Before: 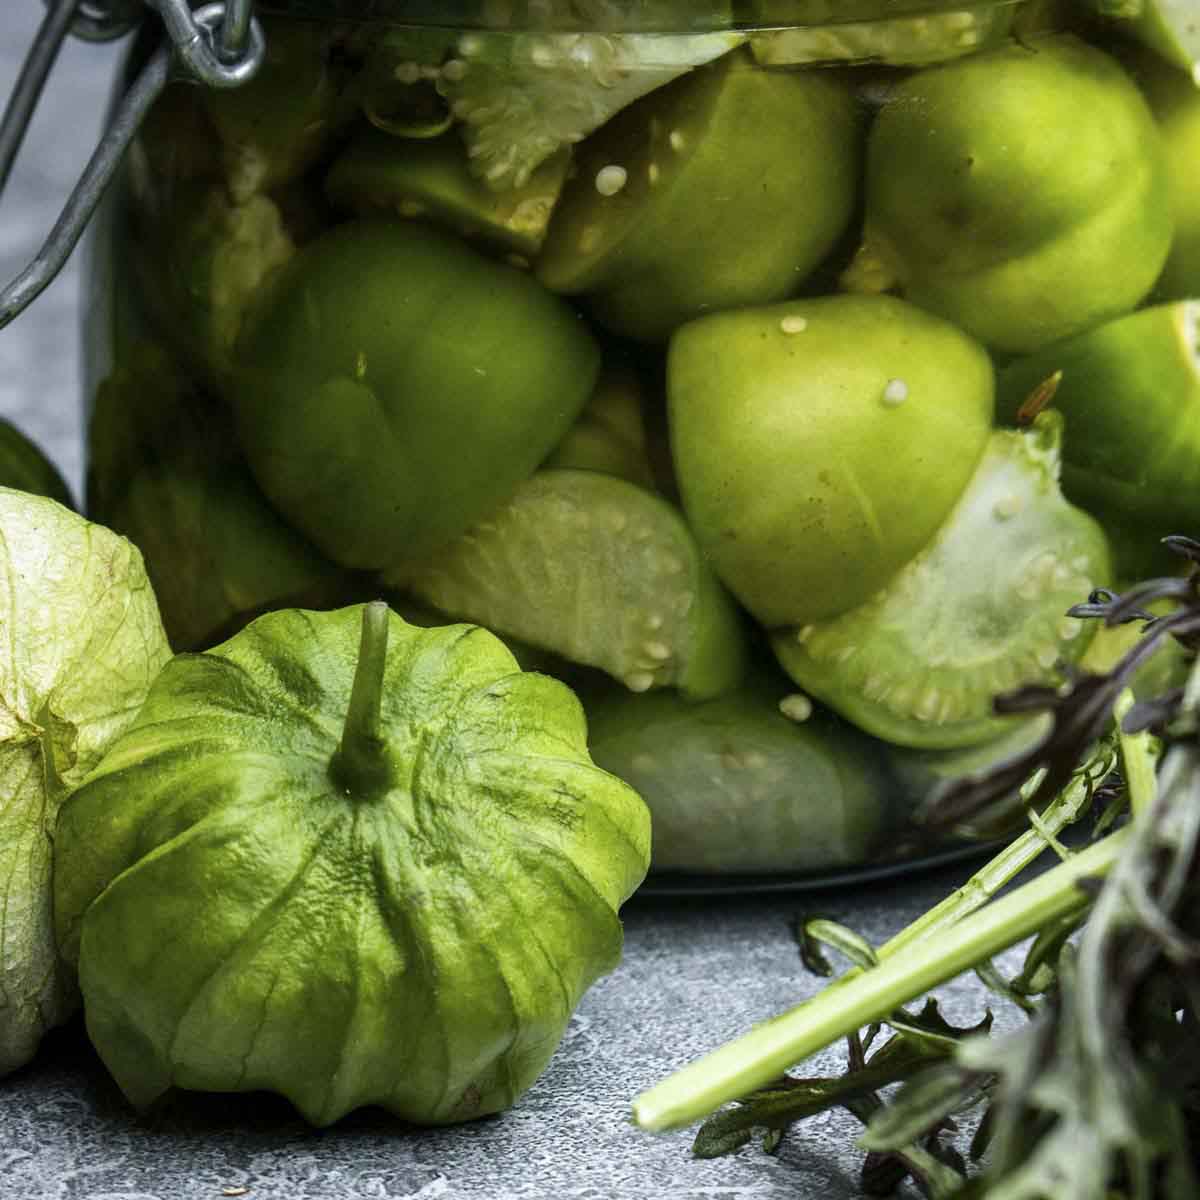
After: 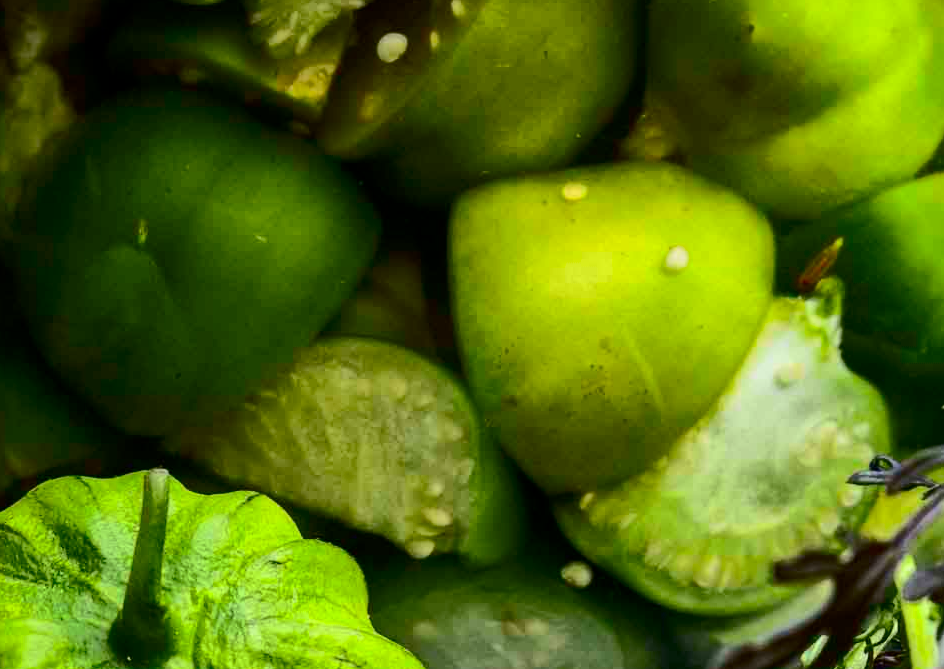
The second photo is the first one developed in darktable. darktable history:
crop: left 18.267%, top 11.129%, right 1.935%, bottom 32.944%
shadows and highlights: shadows 40.03, highlights -59.97
contrast brightness saturation: contrast 0.397, brightness 0.049, saturation 0.253
